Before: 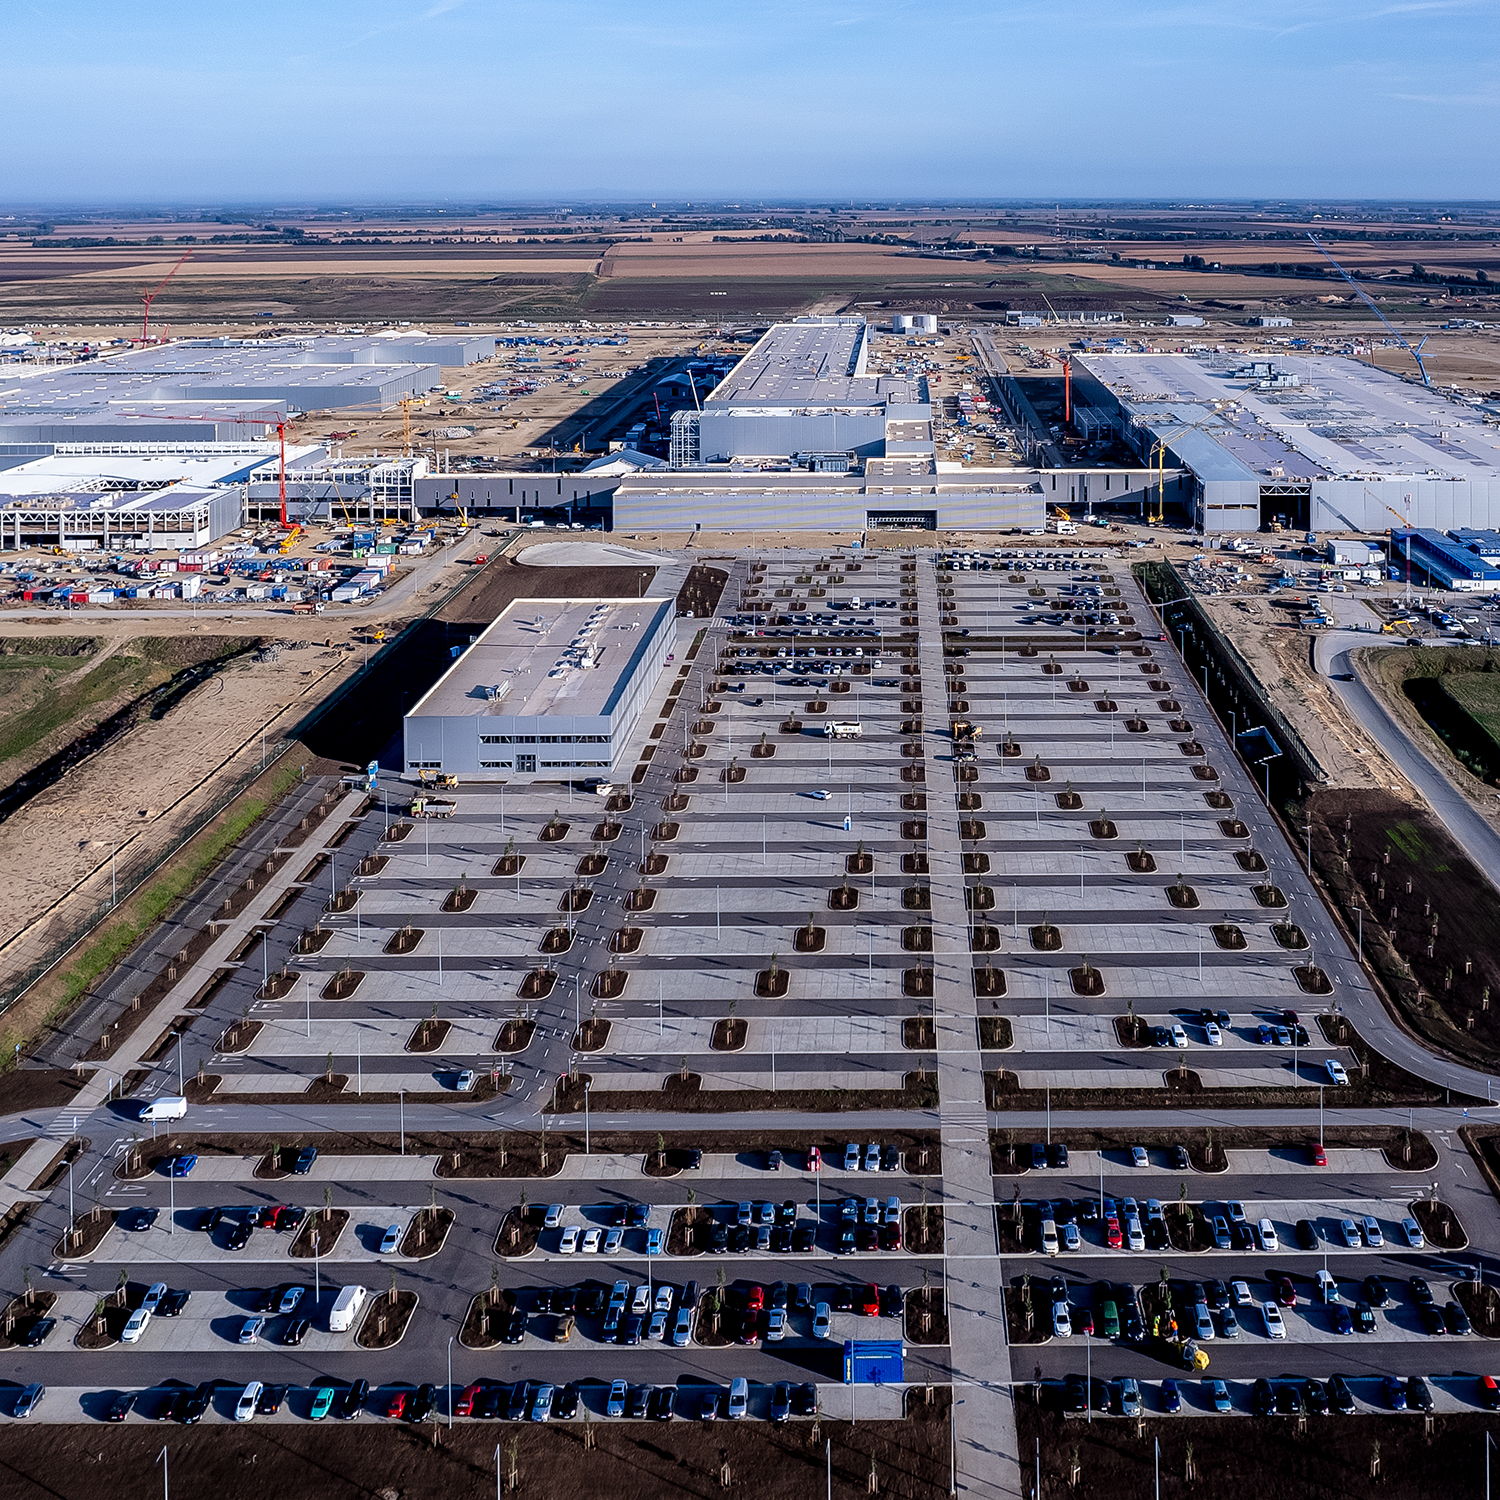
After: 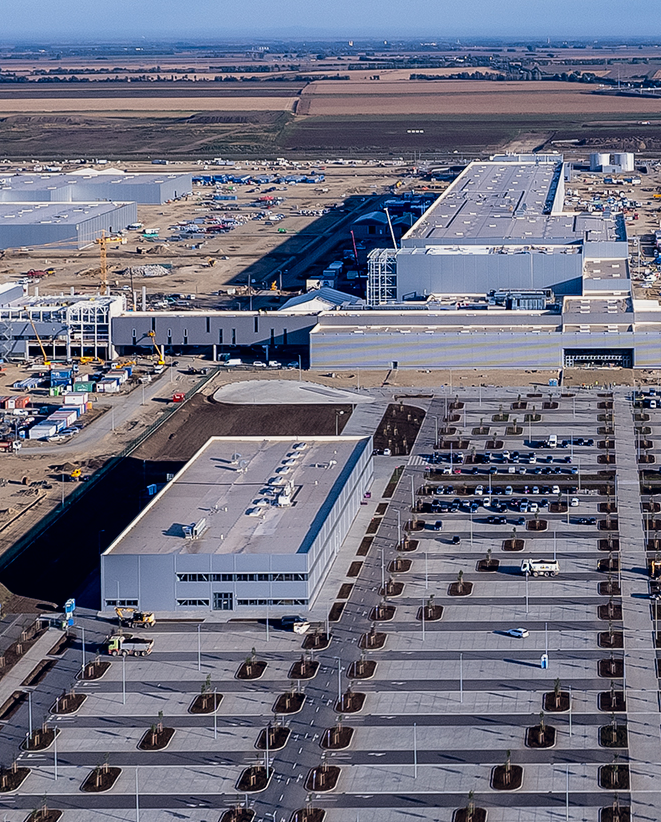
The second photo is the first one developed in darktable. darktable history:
crop: left 20.248%, top 10.86%, right 35.675%, bottom 34.321%
exposure: exposure -0.177 EV, compensate highlight preservation false
color correction: highlights a* 0.207, highlights b* 2.7, shadows a* -0.874, shadows b* -4.78
